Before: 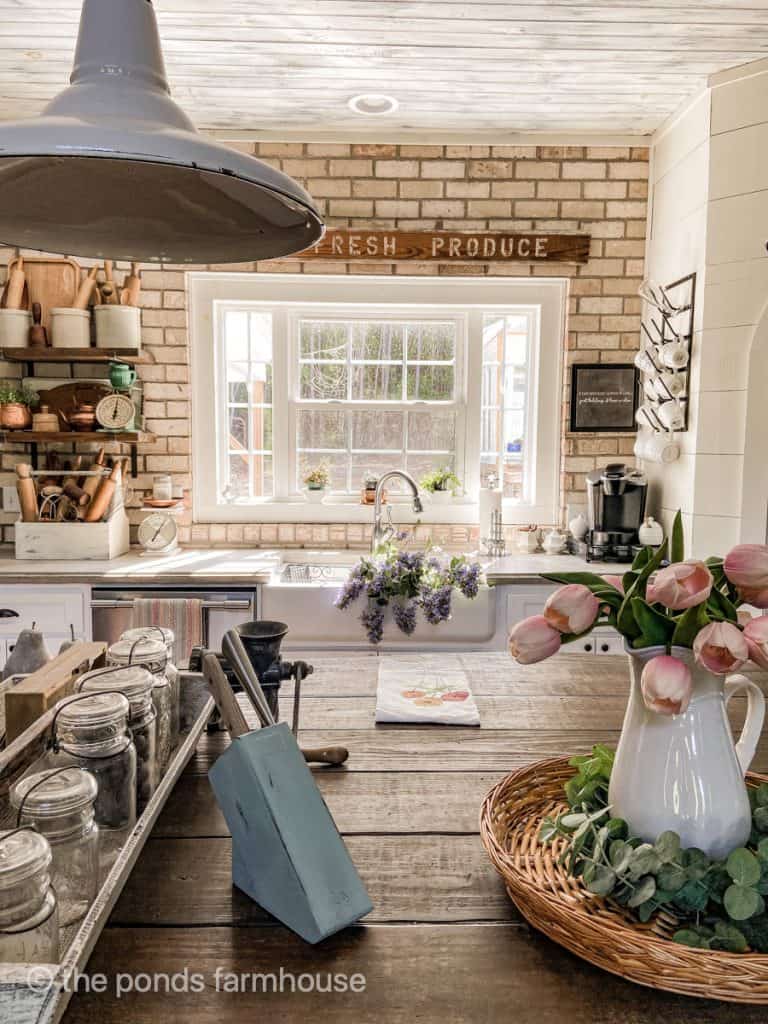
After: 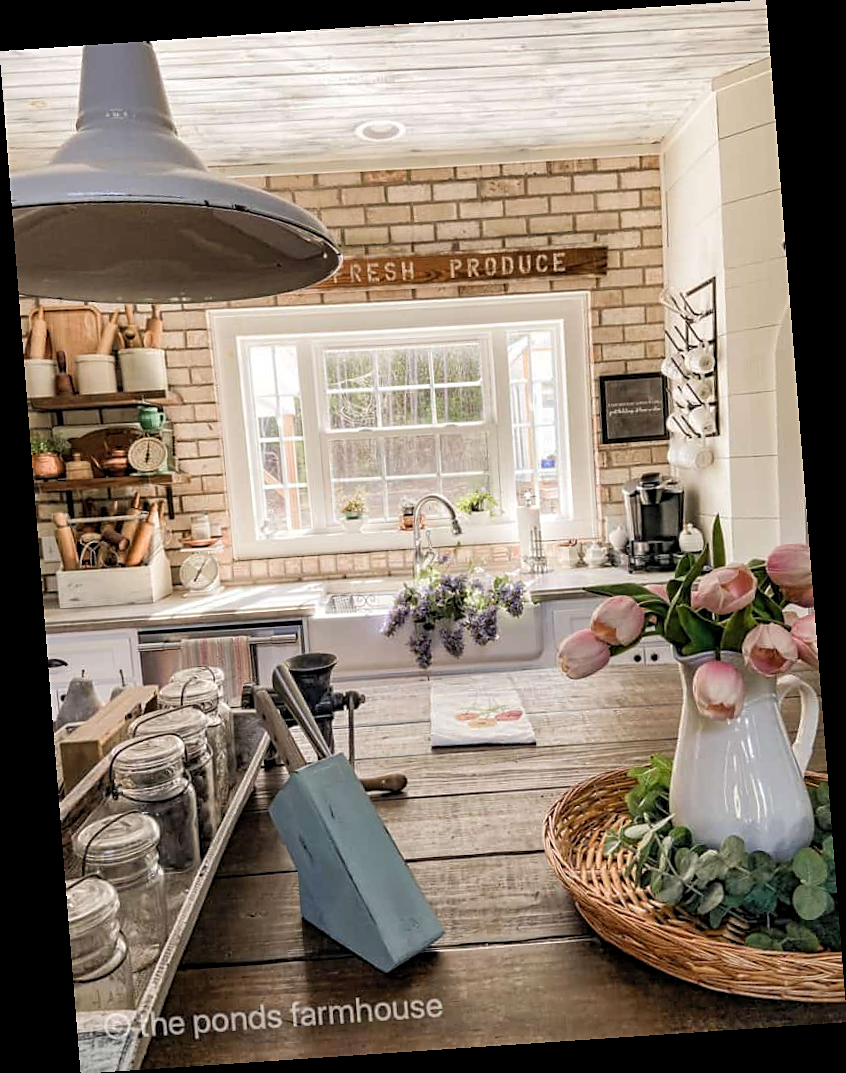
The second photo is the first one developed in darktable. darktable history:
levels: levels [0.018, 0.493, 1]
rotate and perspective: rotation -4.2°, shear 0.006, automatic cropping off
sharpen: radius 1.864, amount 0.398, threshold 1.271
